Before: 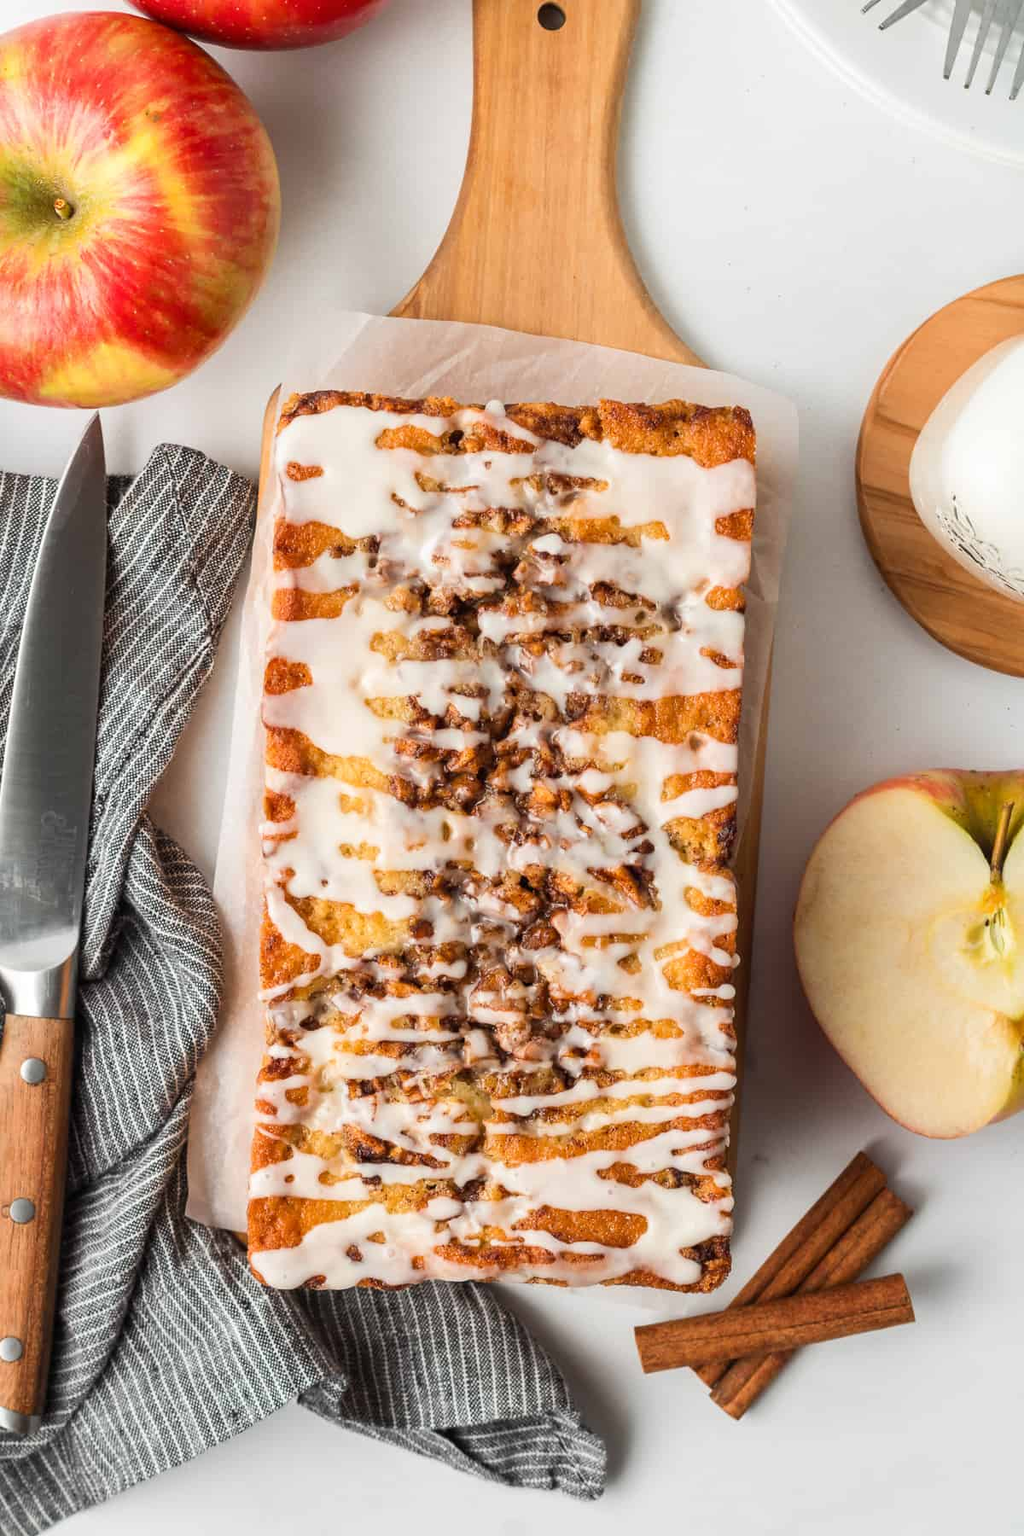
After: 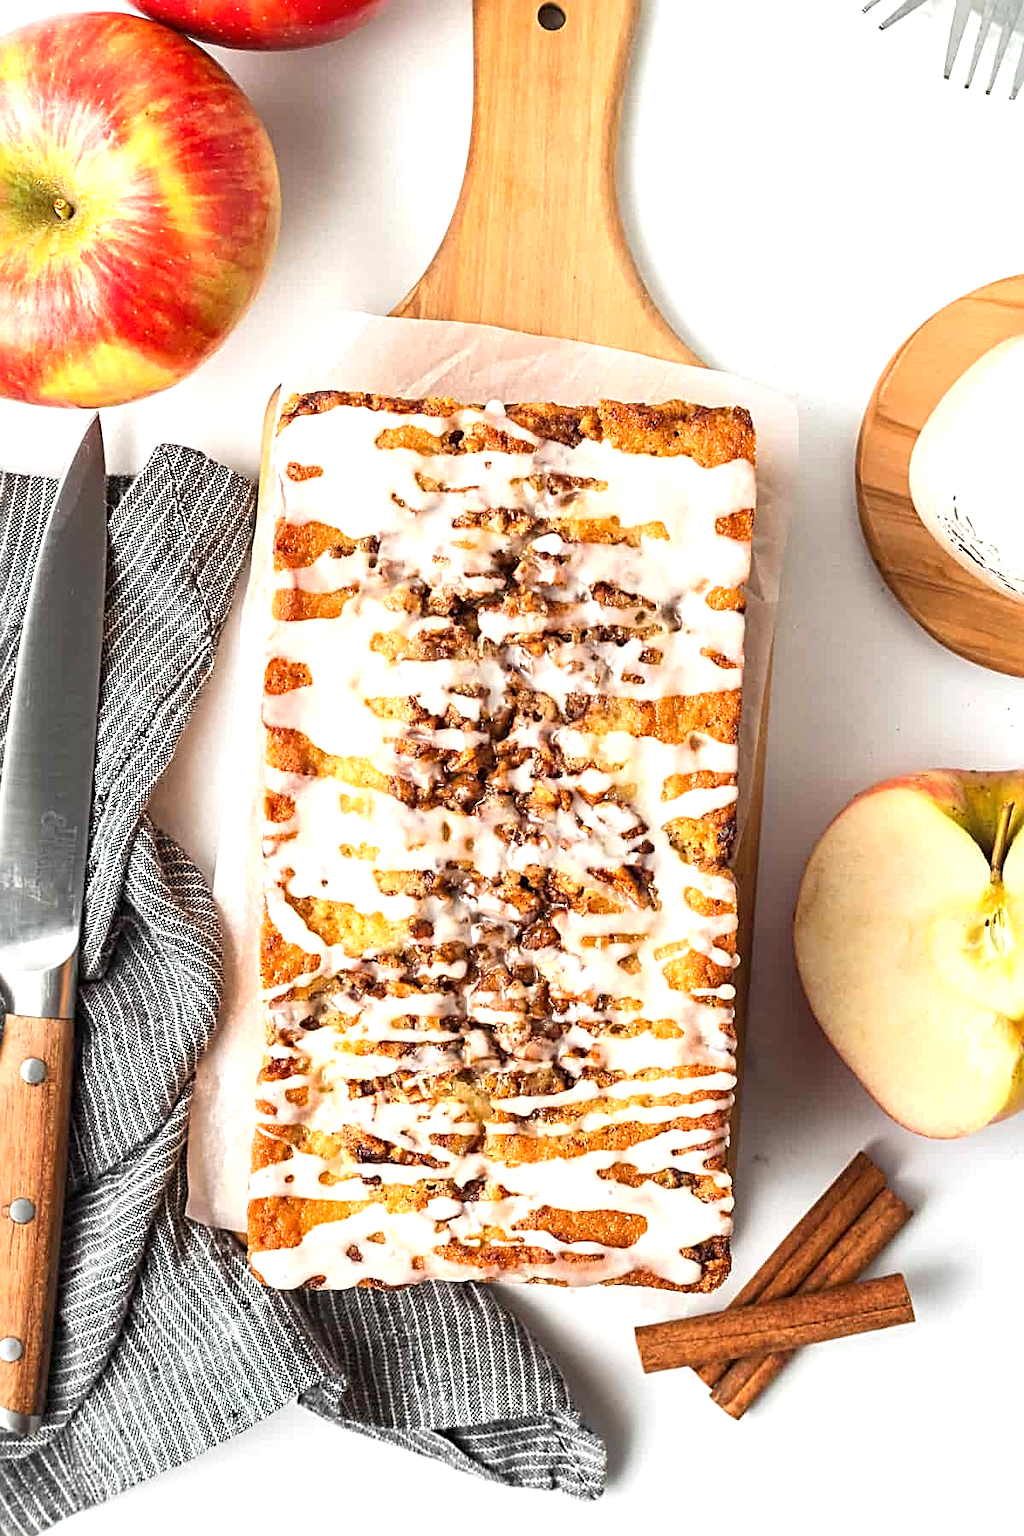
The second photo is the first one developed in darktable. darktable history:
sharpen: radius 2.804, amount 0.718
exposure: black level correction 0, exposure 0.701 EV, compensate exposure bias true, compensate highlight preservation false
